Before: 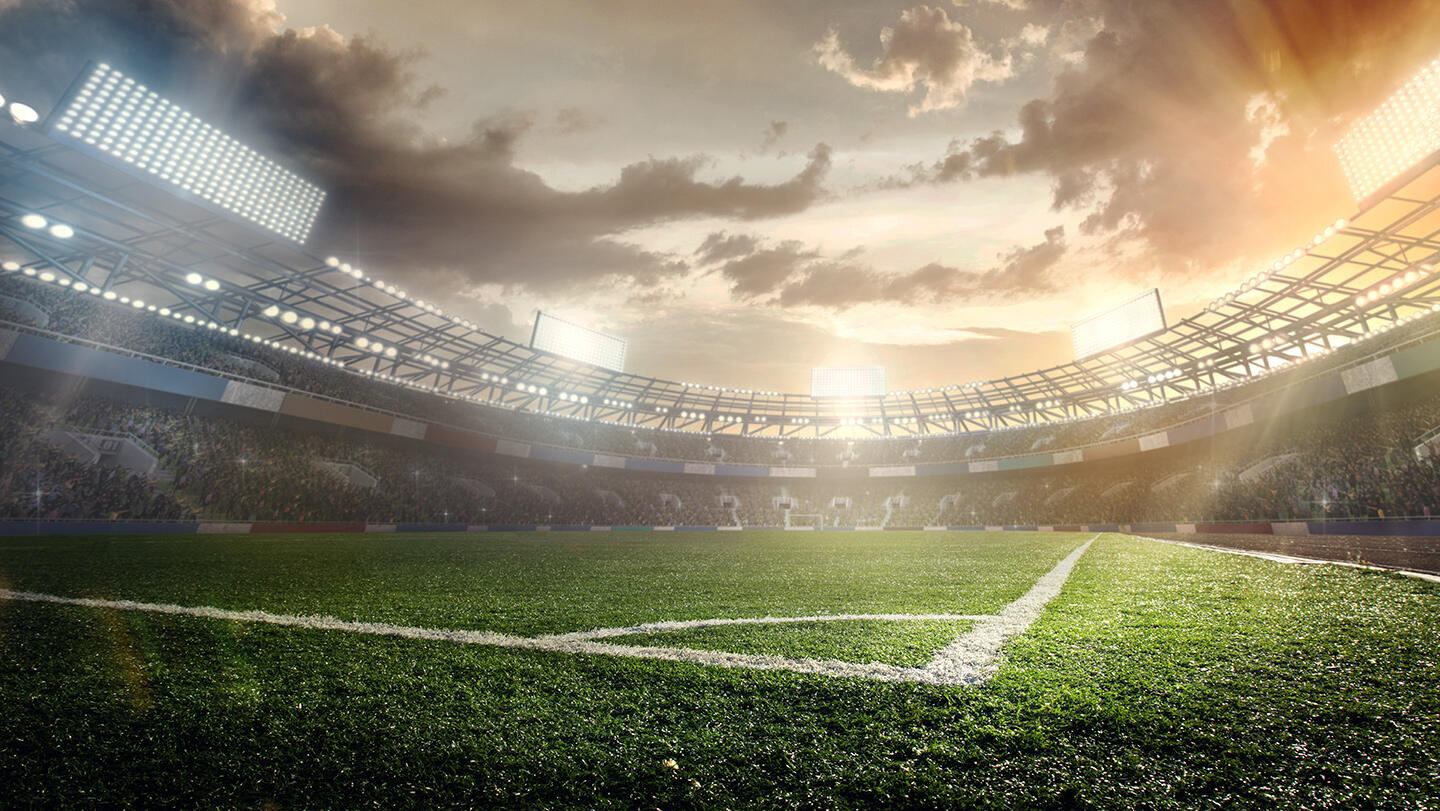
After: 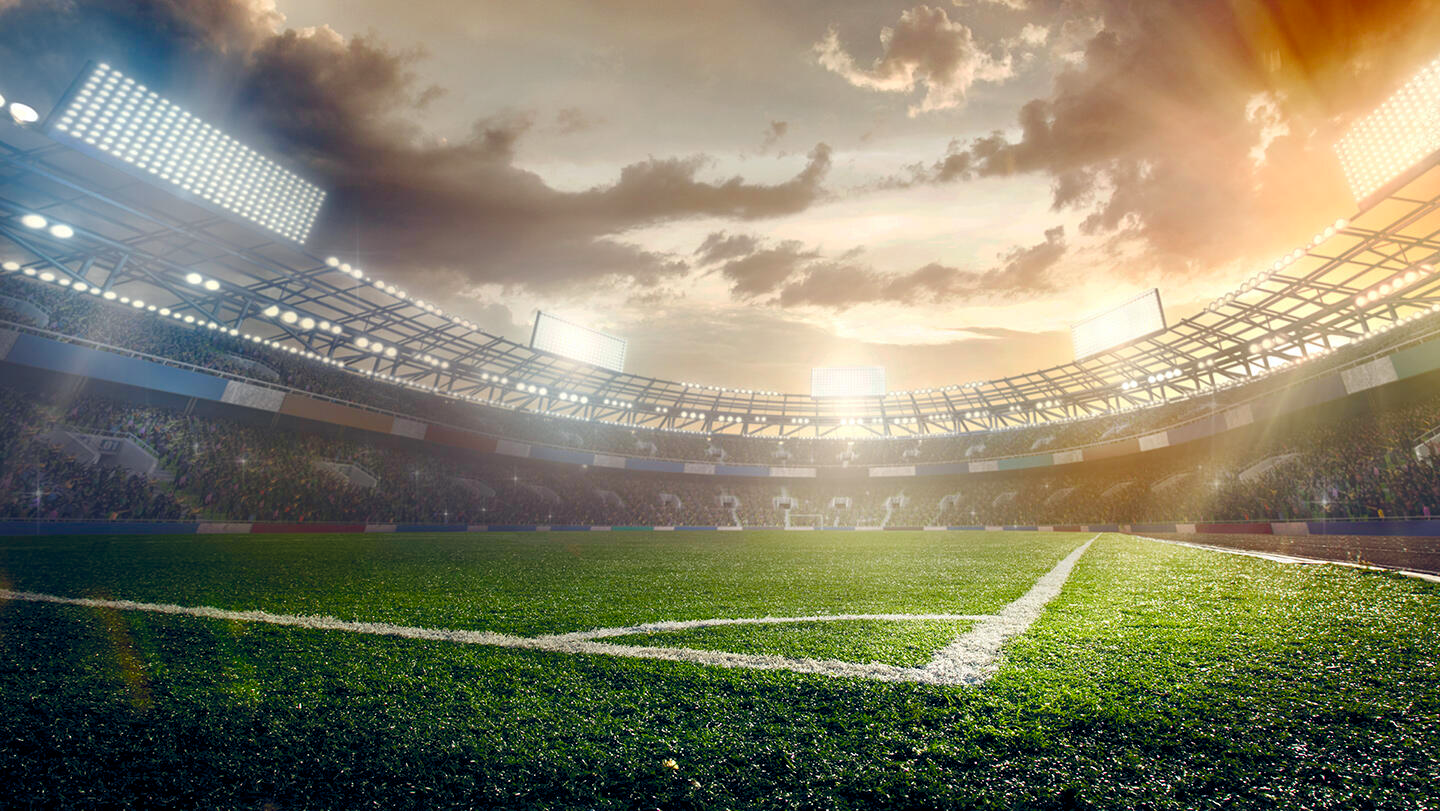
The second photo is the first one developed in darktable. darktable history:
color balance rgb: global offset › chroma 0.139%, global offset › hue 254.15°, linear chroma grading › global chroma 8.953%, perceptual saturation grading › global saturation 20%, perceptual saturation grading › highlights -25.133%, perceptual saturation grading › shadows 50.403%, global vibrance 9.885%
